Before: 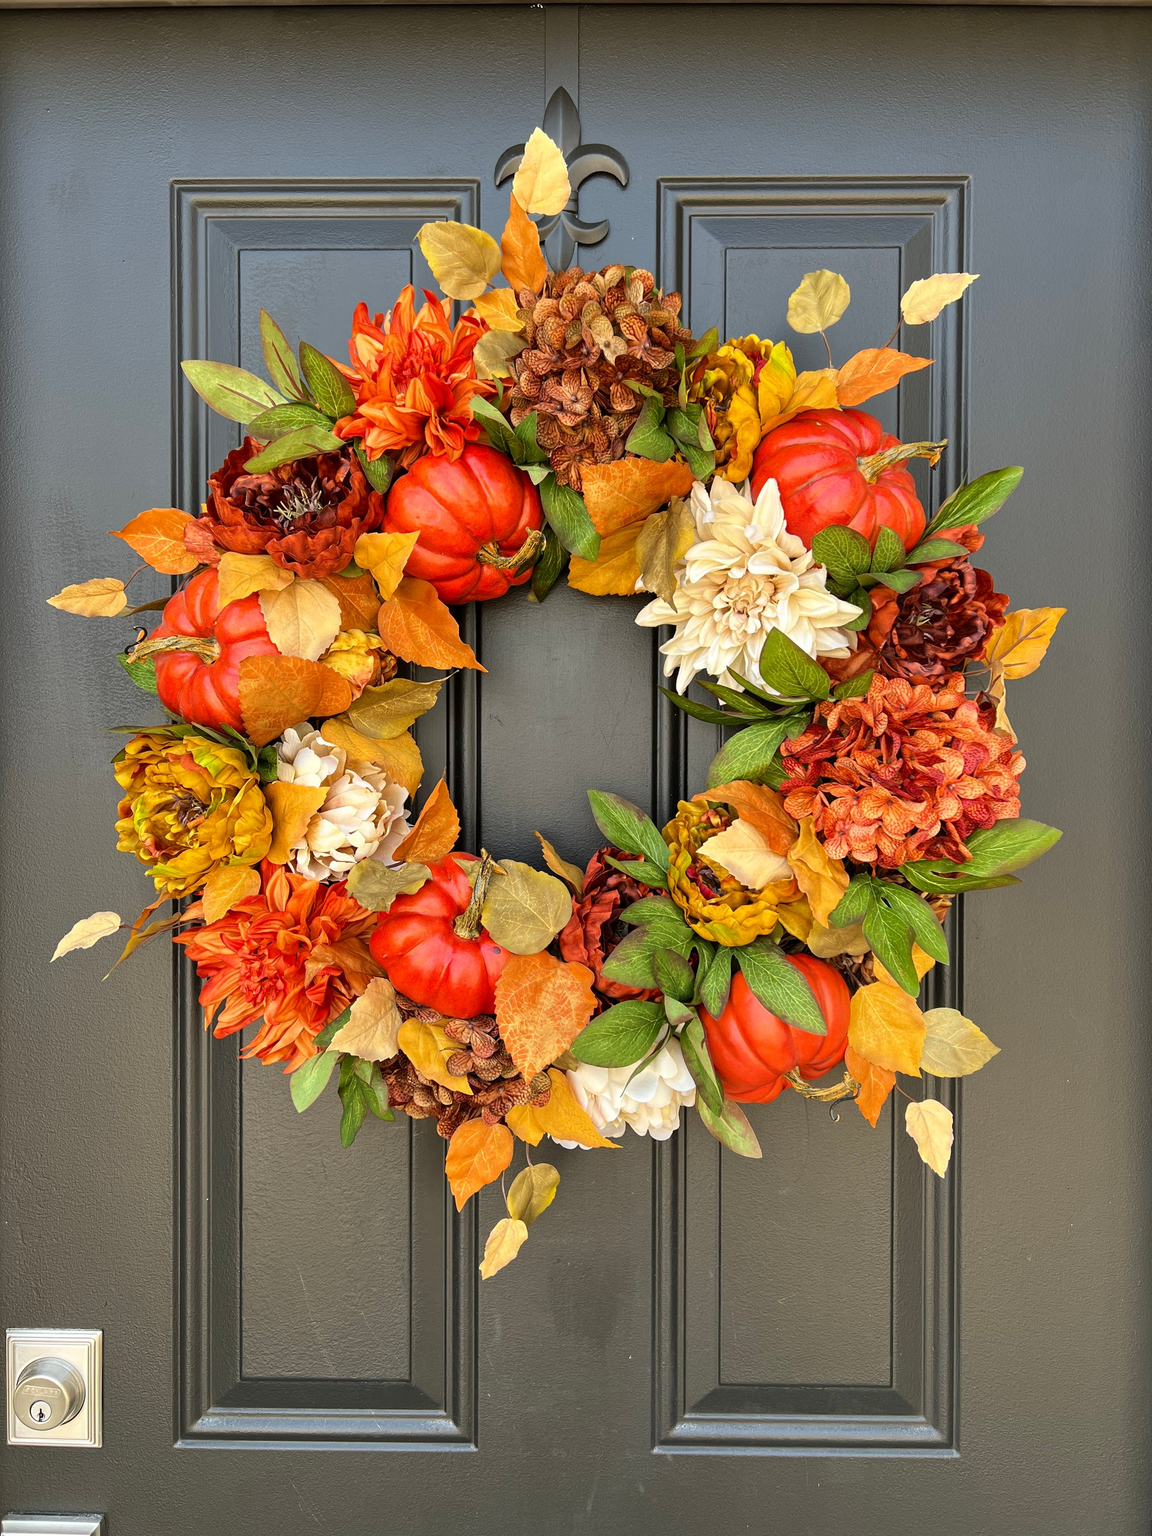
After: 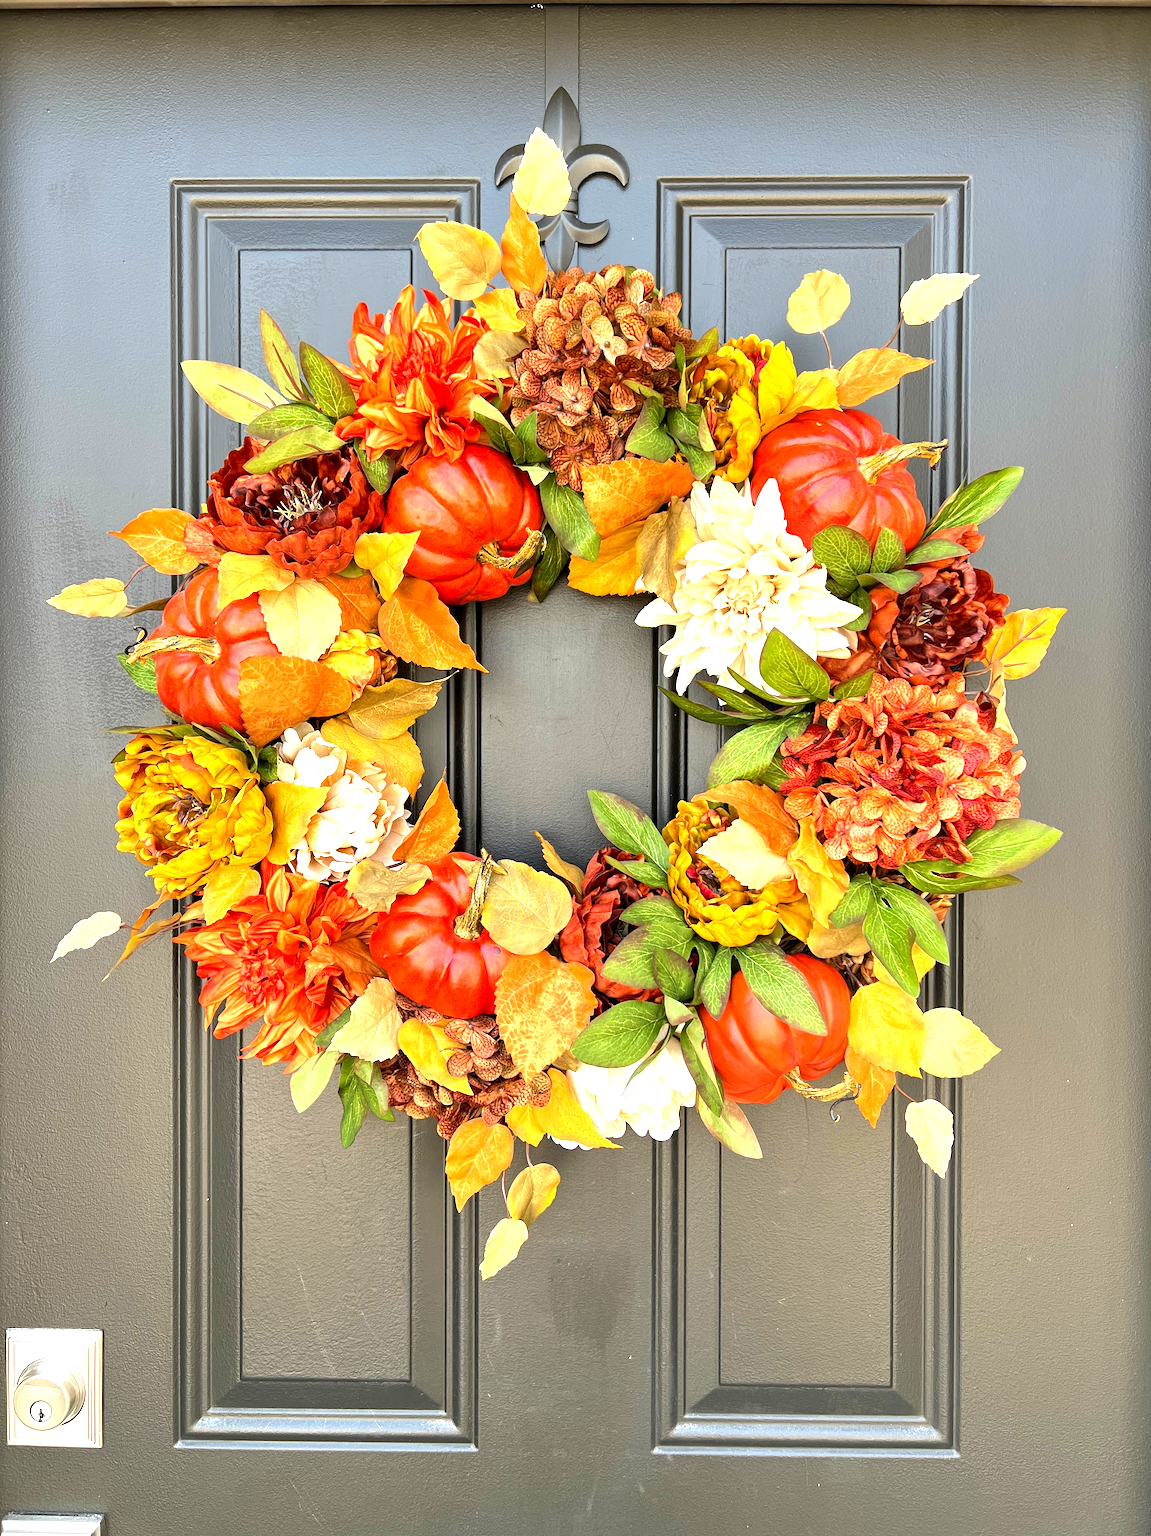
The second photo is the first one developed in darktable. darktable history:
exposure: black level correction 0.001, exposure 1.119 EV, compensate exposure bias true, compensate highlight preservation false
